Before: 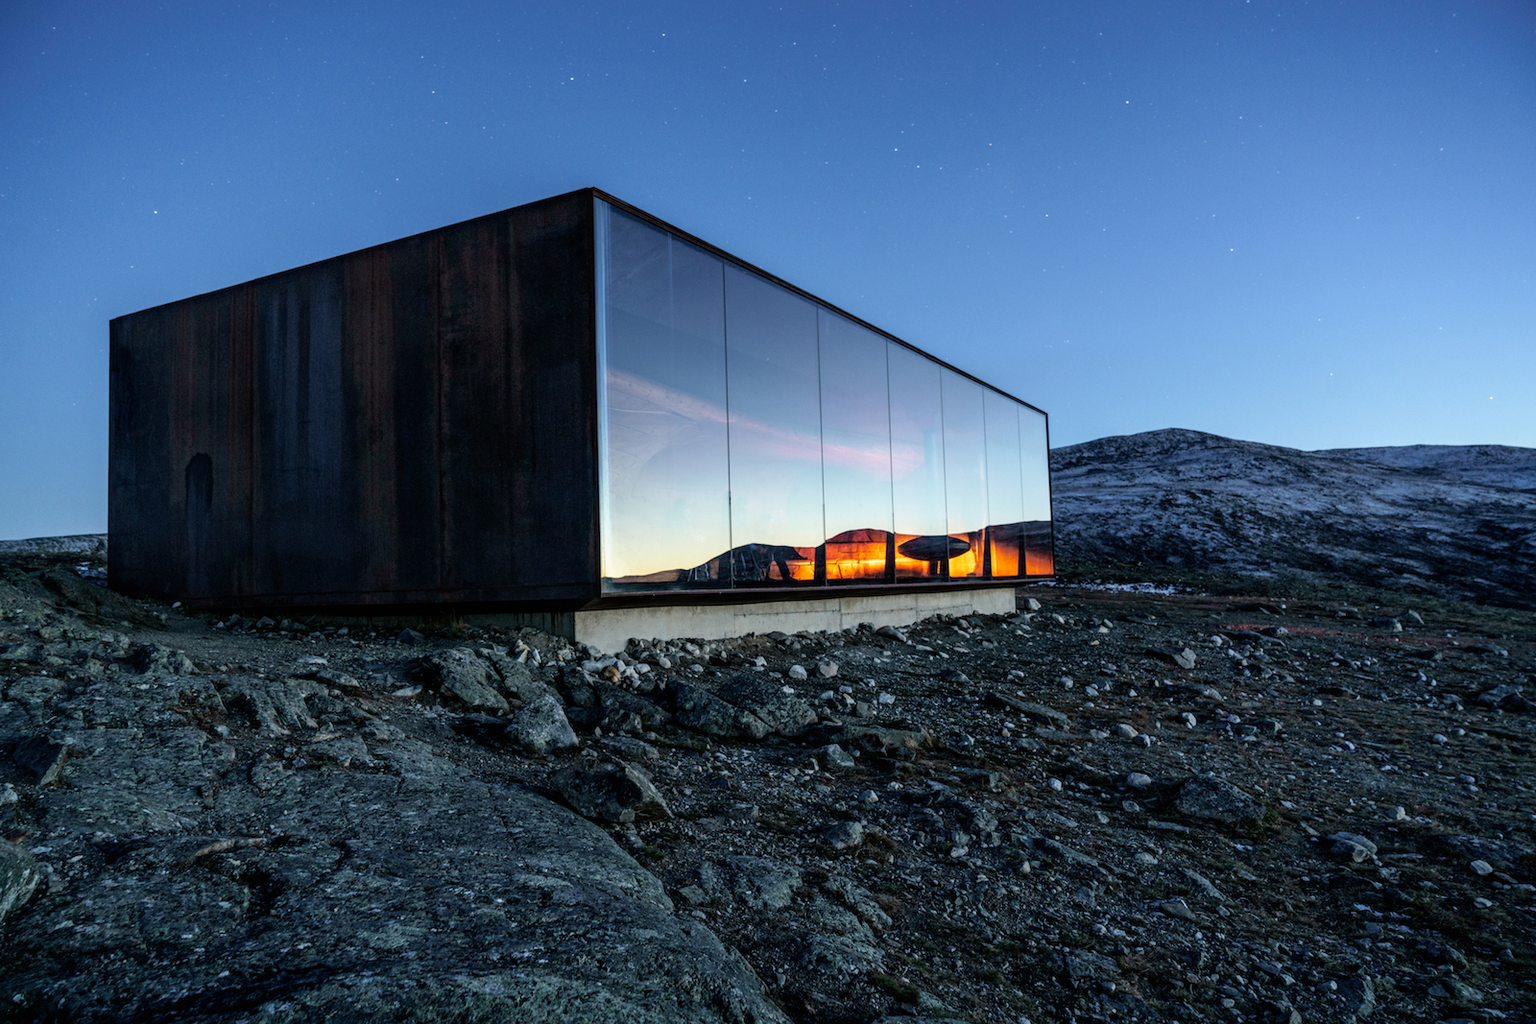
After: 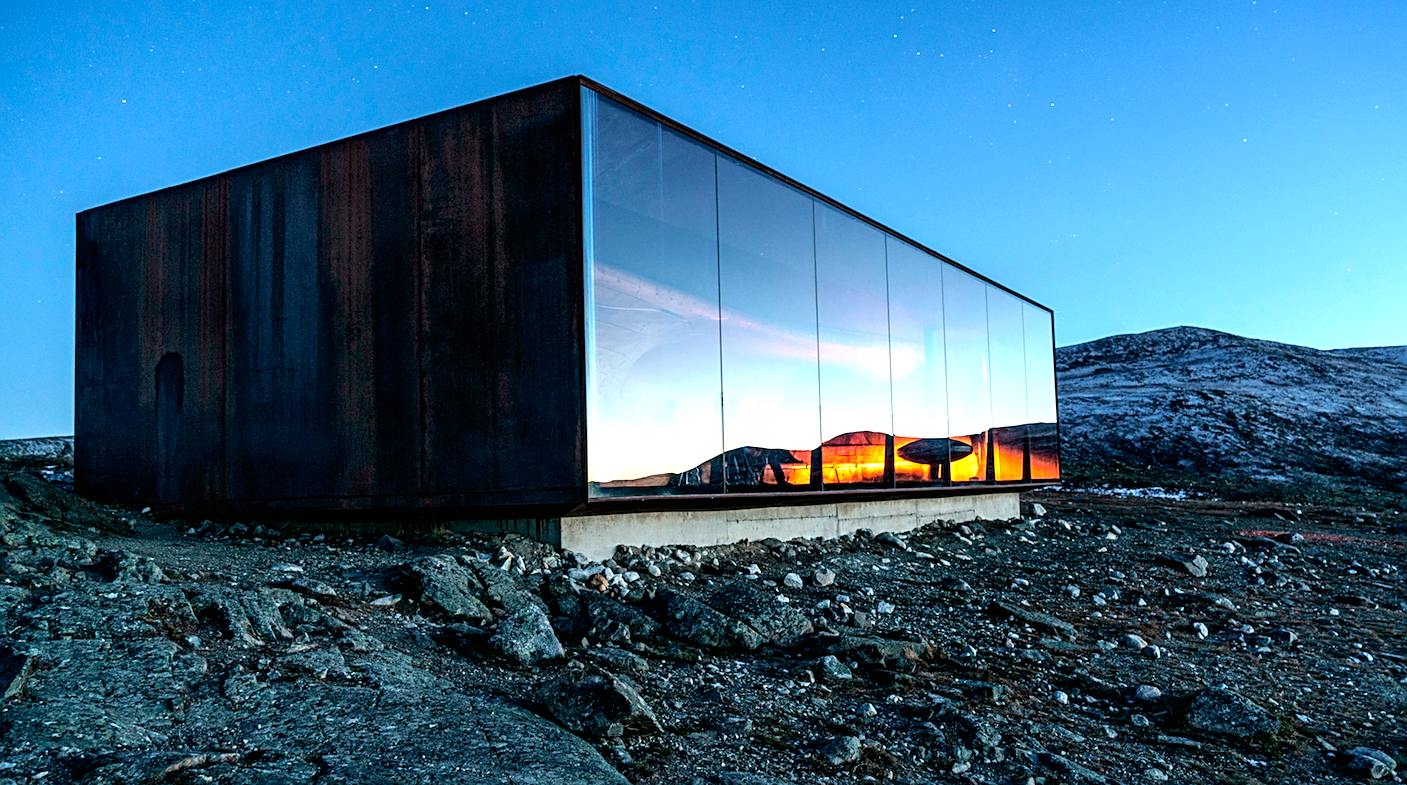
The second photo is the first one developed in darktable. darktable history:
crop and rotate: left 2.425%, top 11.305%, right 9.6%, bottom 15.08%
sharpen: on, module defaults
exposure: black level correction 0, exposure 0.7 EV, compensate exposure bias true, compensate highlight preservation false
